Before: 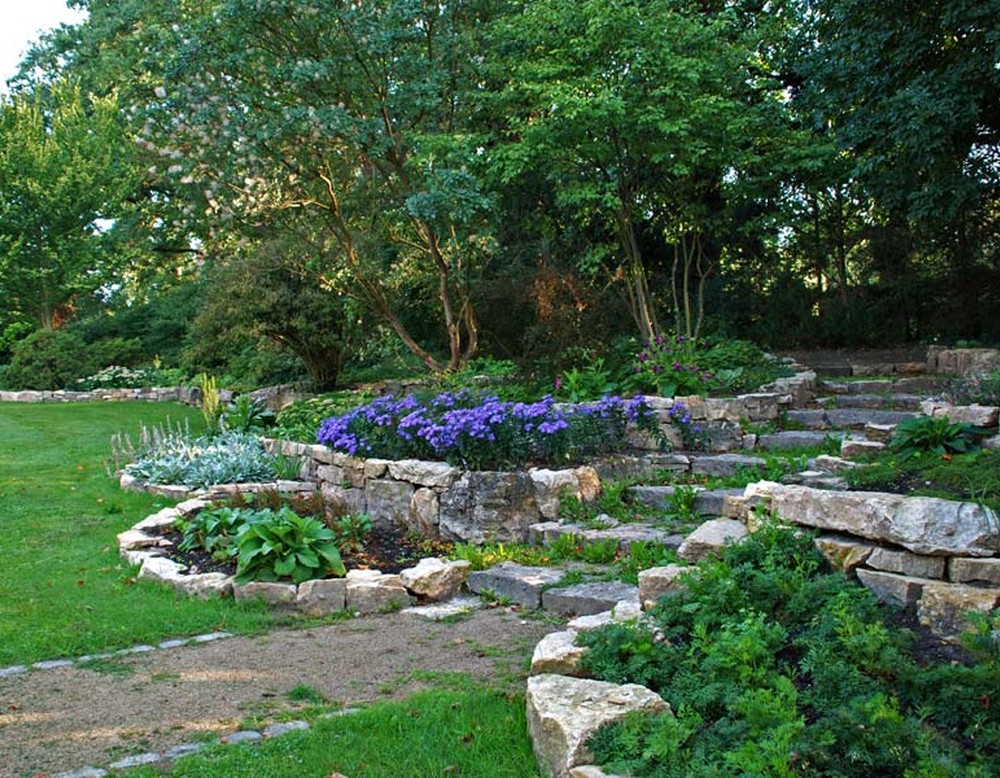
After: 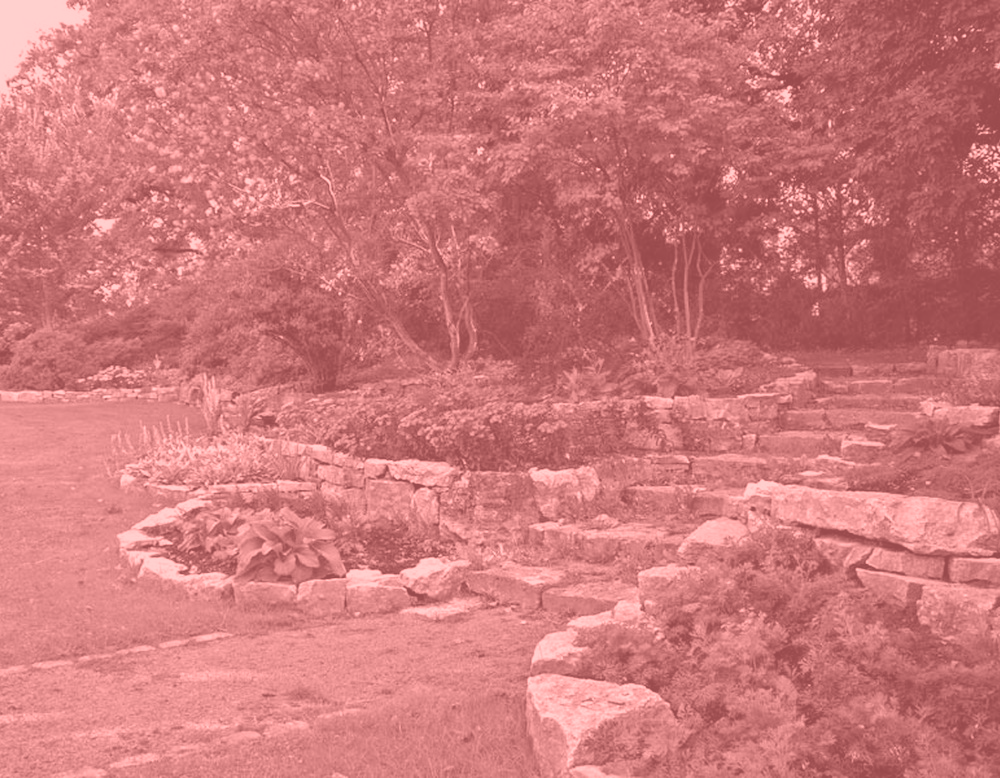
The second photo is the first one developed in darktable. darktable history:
colorize: saturation 51%, source mix 50.67%, lightness 50.67%
local contrast: mode bilateral grid, contrast 15, coarseness 36, detail 105%, midtone range 0.2
